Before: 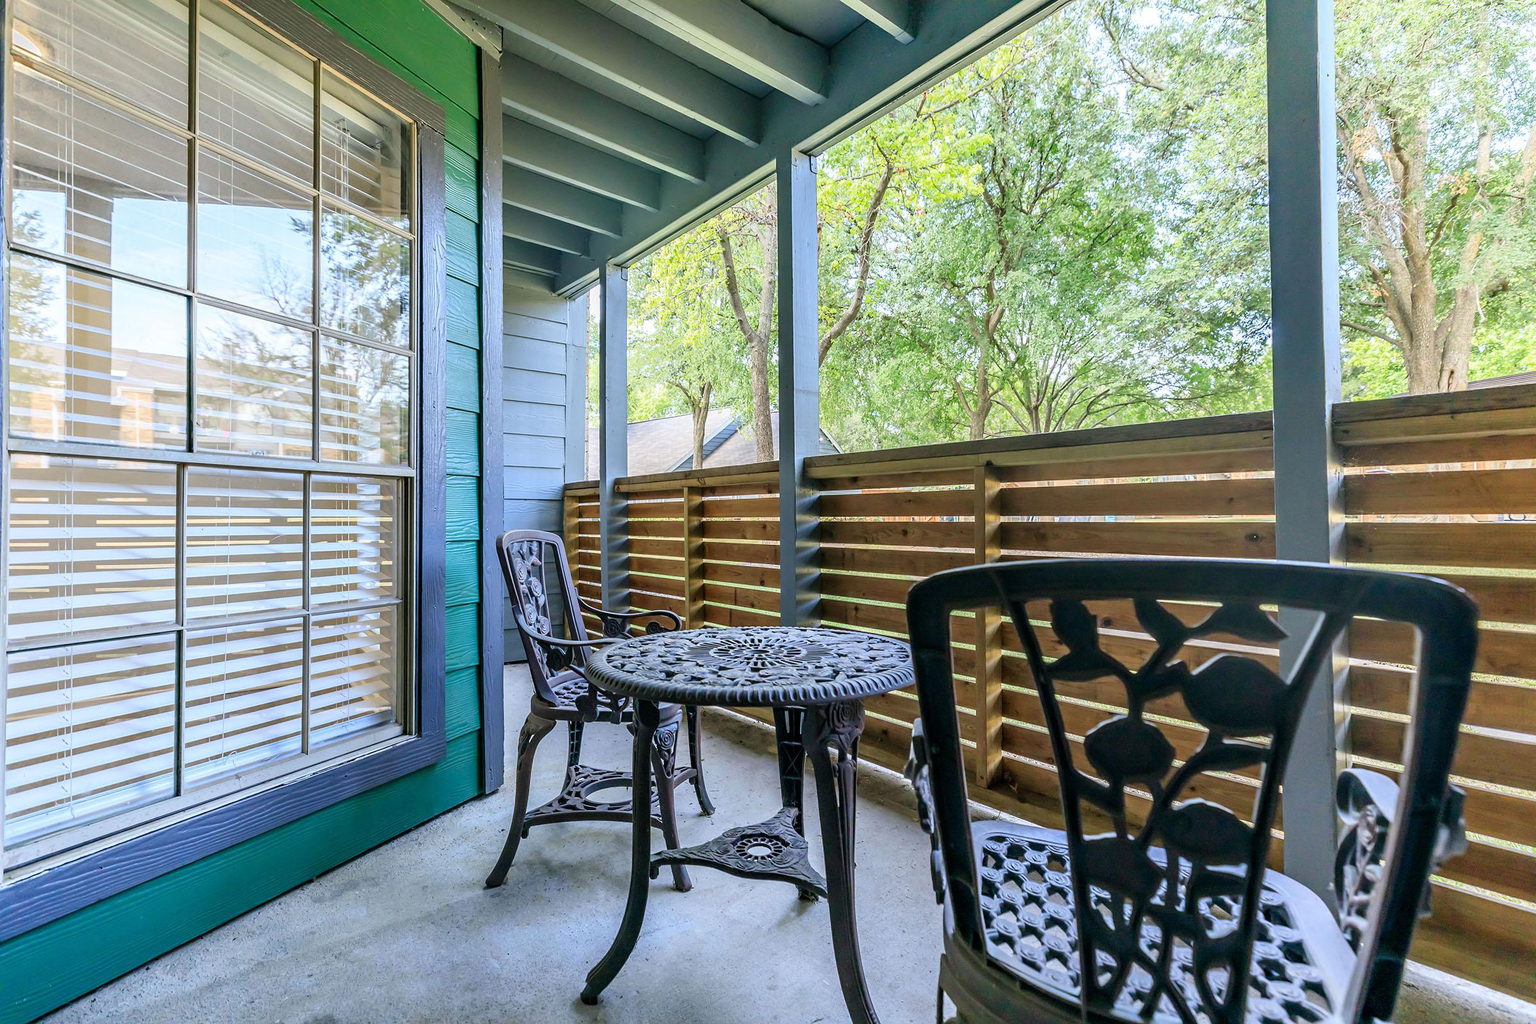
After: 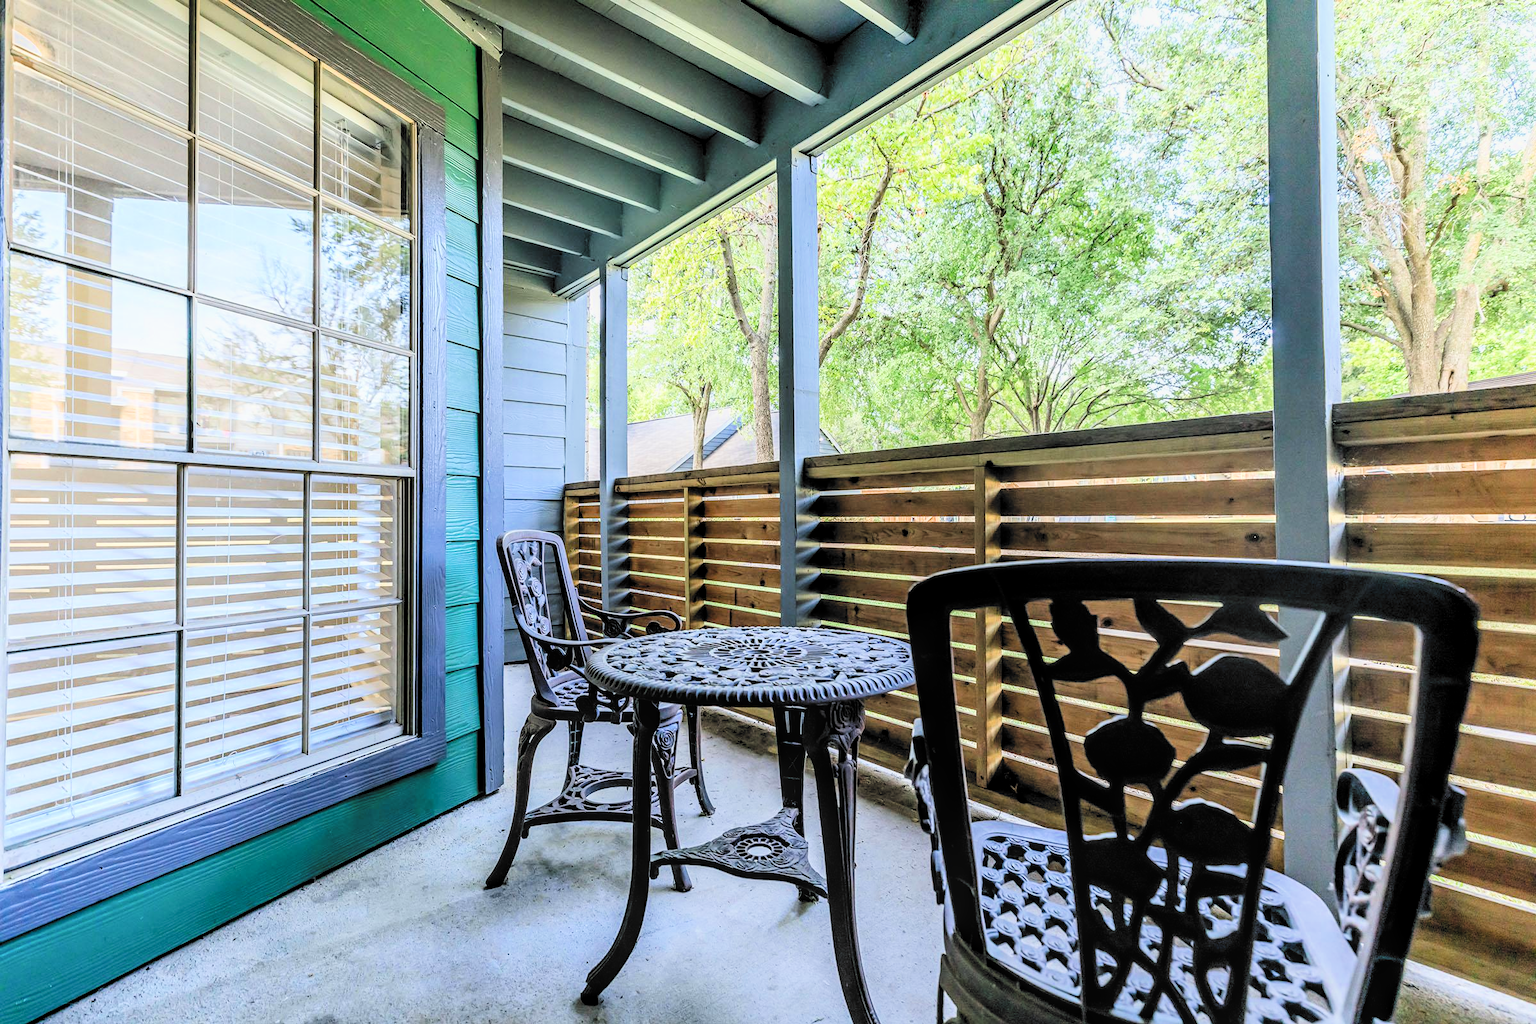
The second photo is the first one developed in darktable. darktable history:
exposure: exposure 0.6 EV, compensate exposure bias true, compensate highlight preservation false
local contrast: on, module defaults
filmic rgb: black relative exposure -5 EV, white relative exposure 3.98 EV, hardness 2.88, contrast 1.385, highlights saturation mix -31.12%, color science v6 (2022)
